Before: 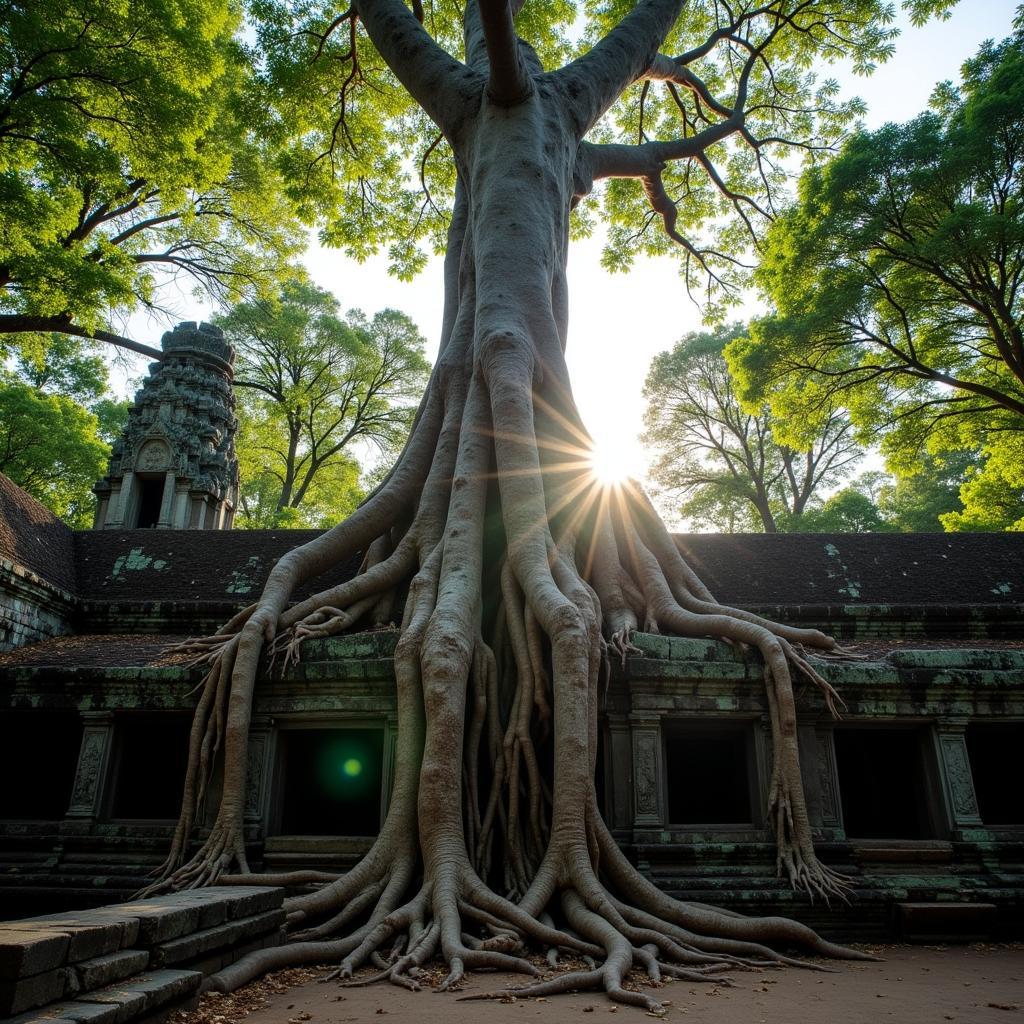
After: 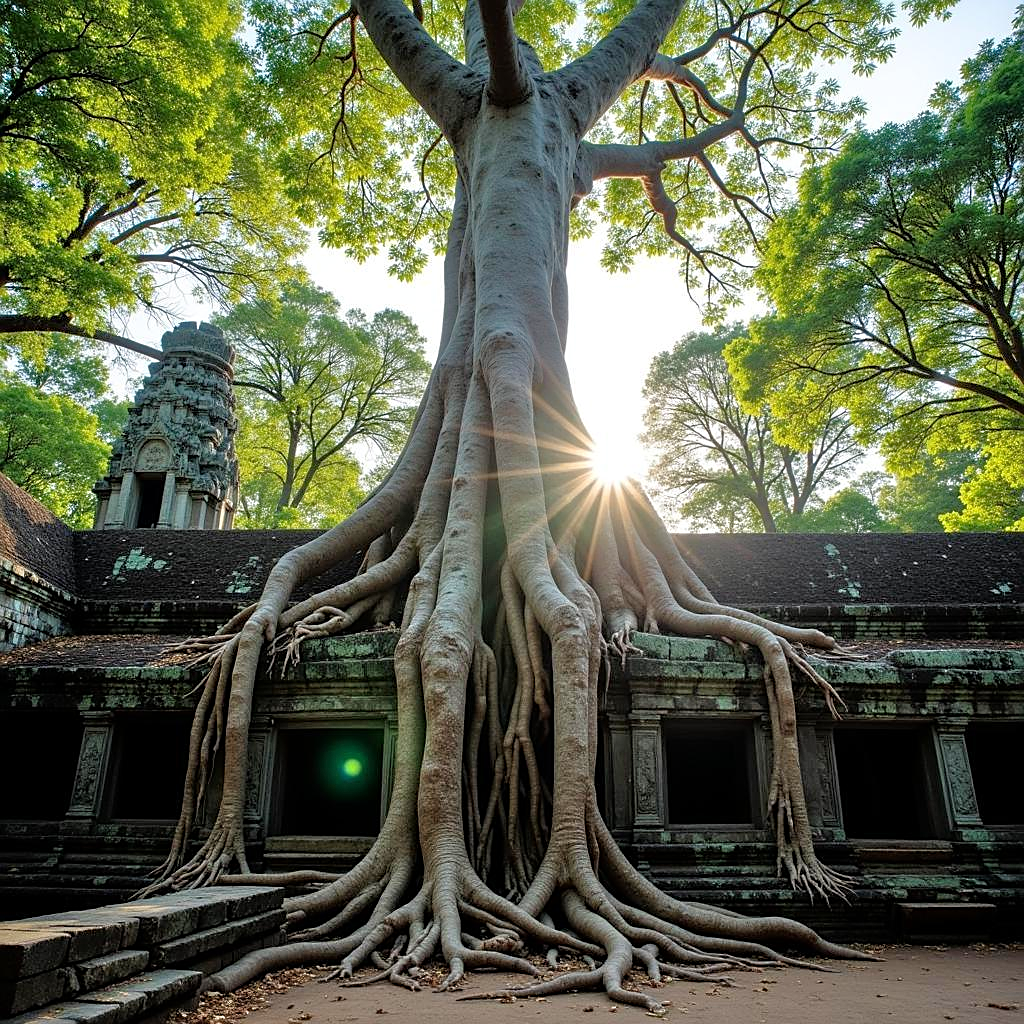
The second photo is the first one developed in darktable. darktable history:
sharpen: on, module defaults
tone equalizer: -7 EV 0.163 EV, -6 EV 0.575 EV, -5 EV 1.16 EV, -4 EV 1.31 EV, -3 EV 1.17 EV, -2 EV 0.6 EV, -1 EV 0.152 EV
